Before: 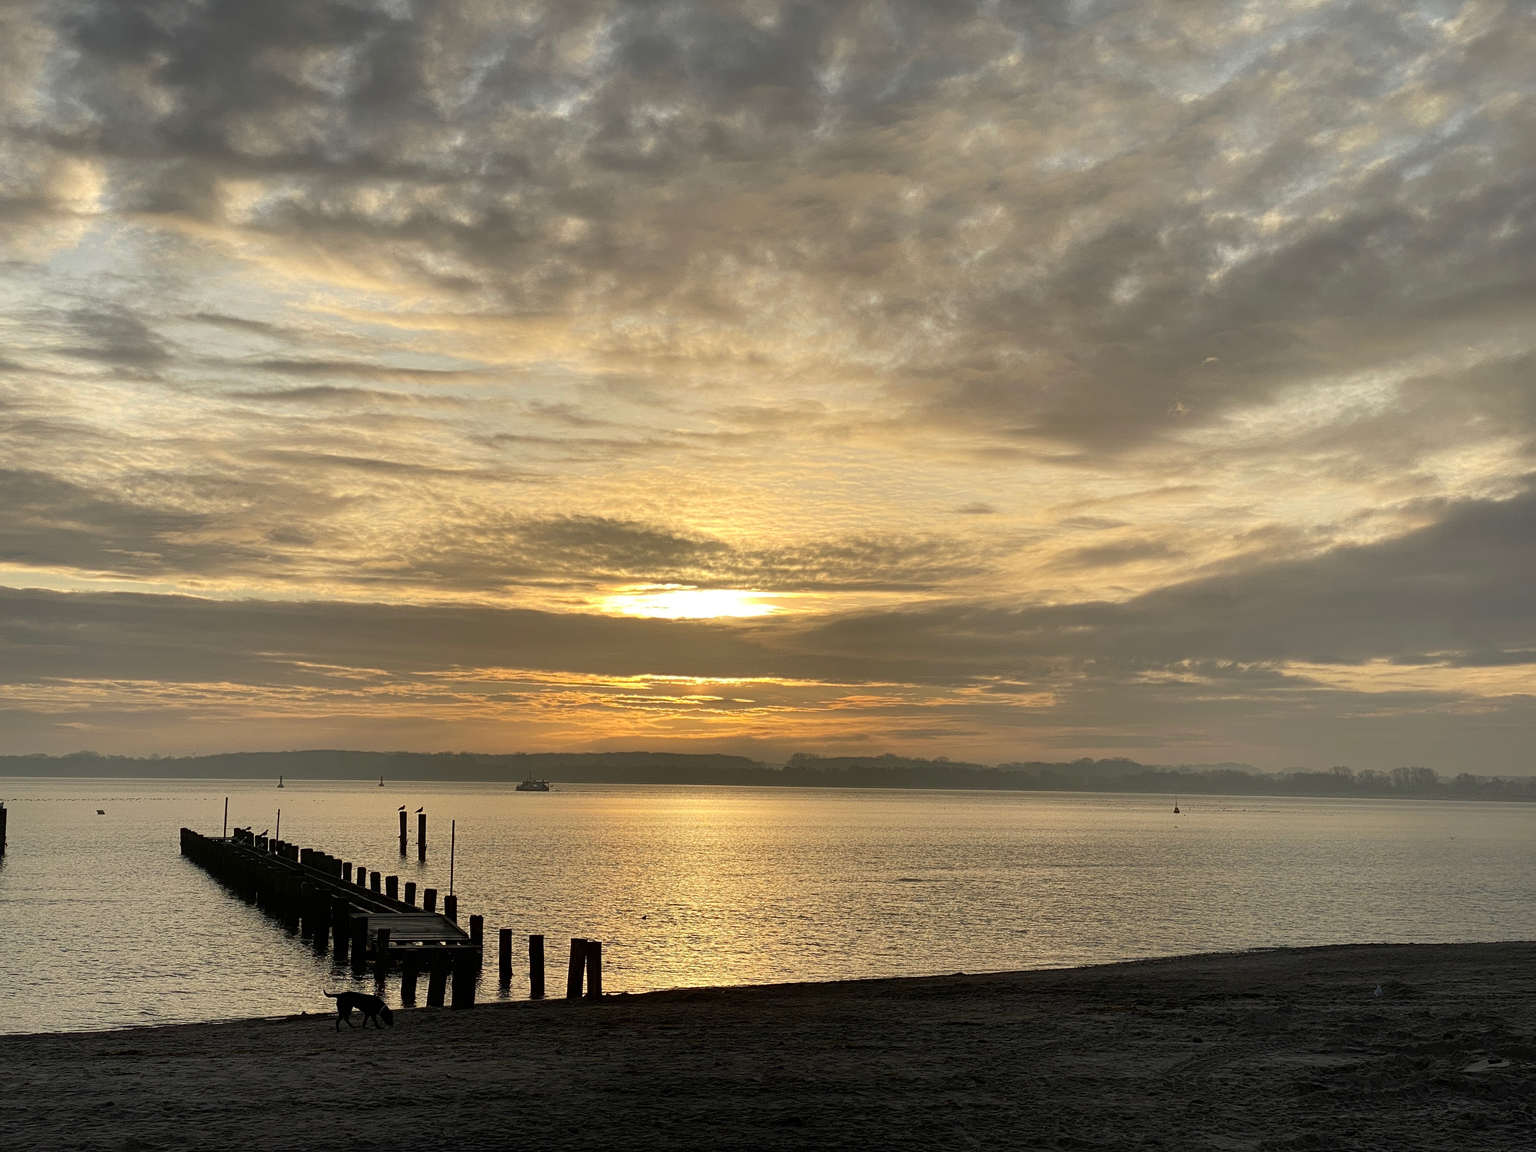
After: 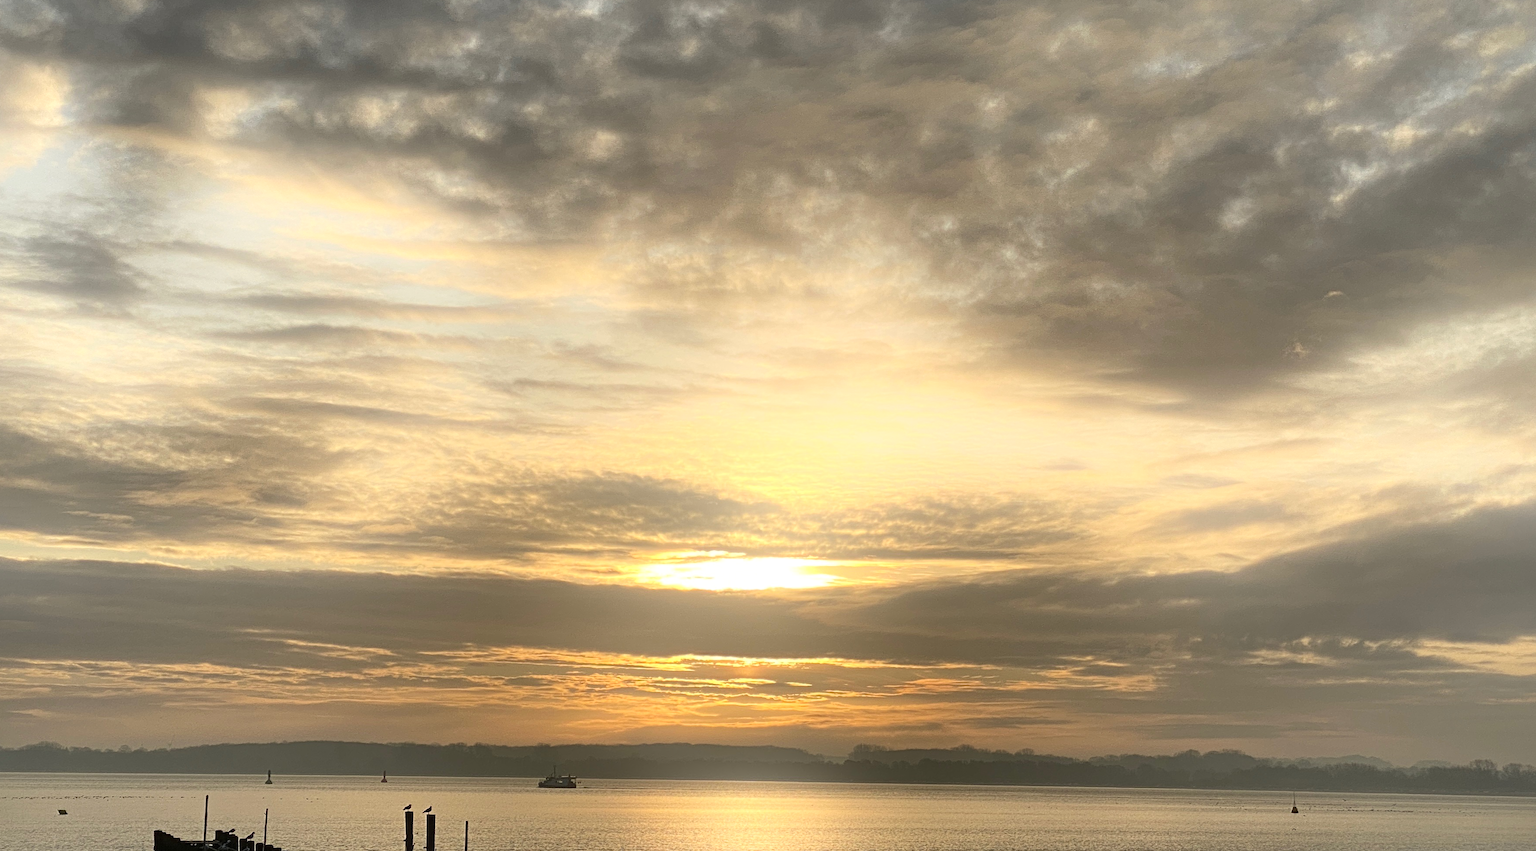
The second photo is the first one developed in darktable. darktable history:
crop: left 3.015%, top 8.969%, right 9.647%, bottom 26.457%
bloom: on, module defaults
local contrast: mode bilateral grid, contrast 20, coarseness 50, detail 120%, midtone range 0.2
